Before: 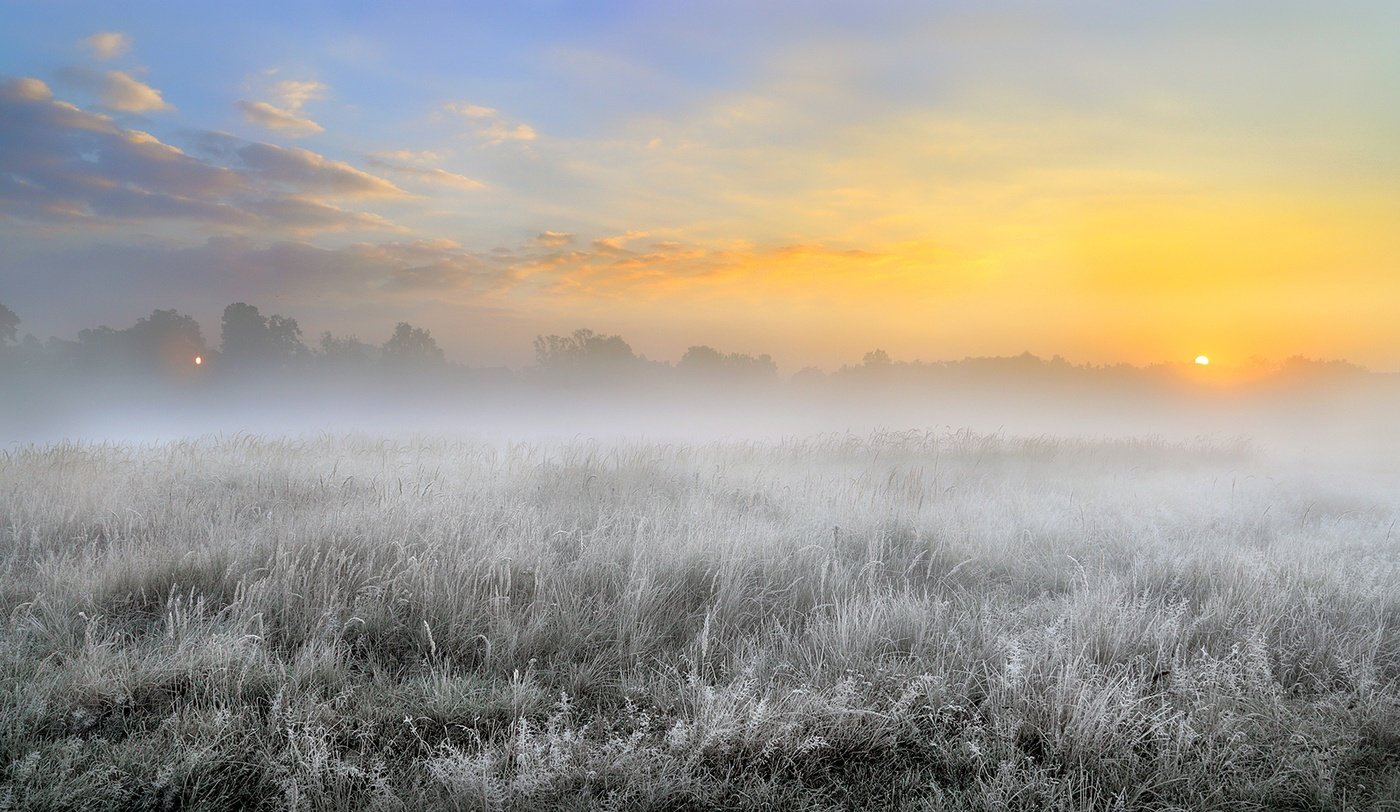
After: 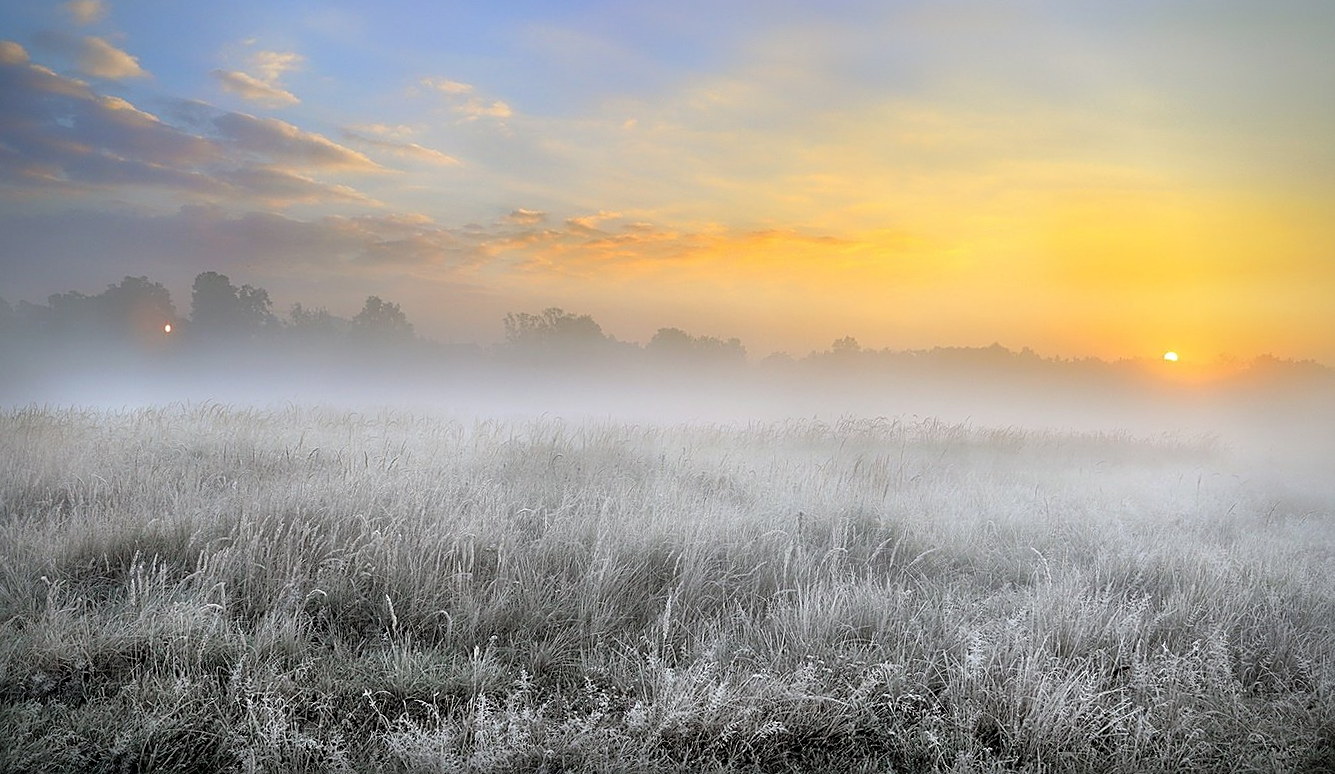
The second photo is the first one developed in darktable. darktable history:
crop and rotate: angle -1.62°
sharpen: on, module defaults
vignetting: fall-off radius 60.55%, brightness -0.633, saturation -0.014
